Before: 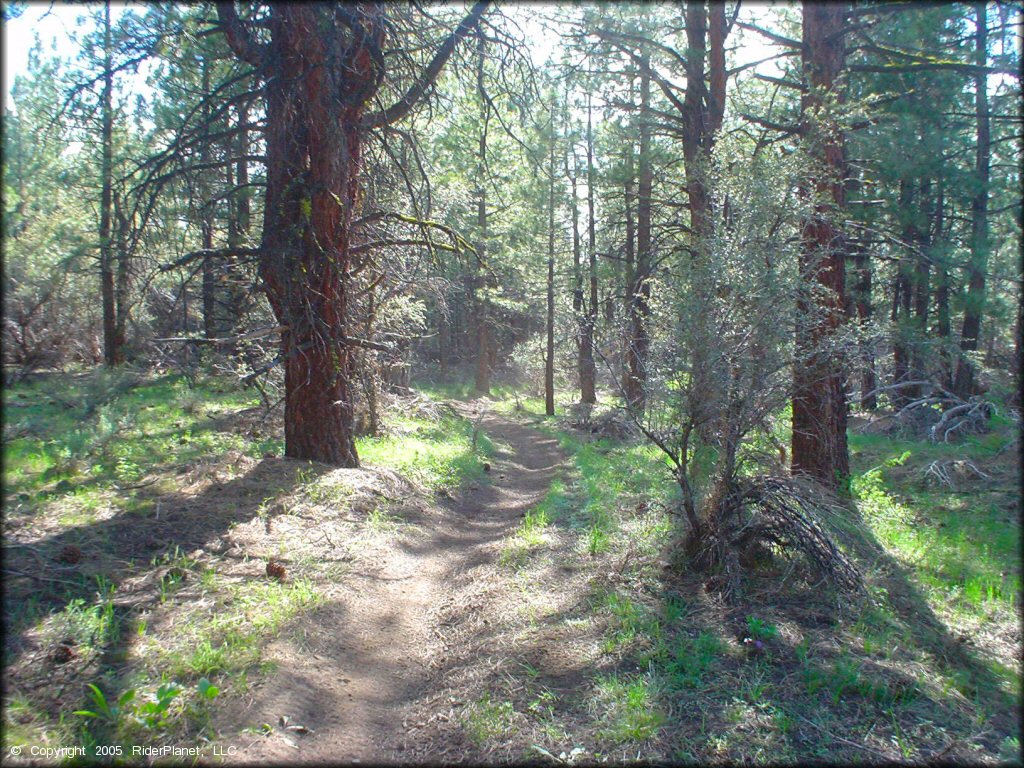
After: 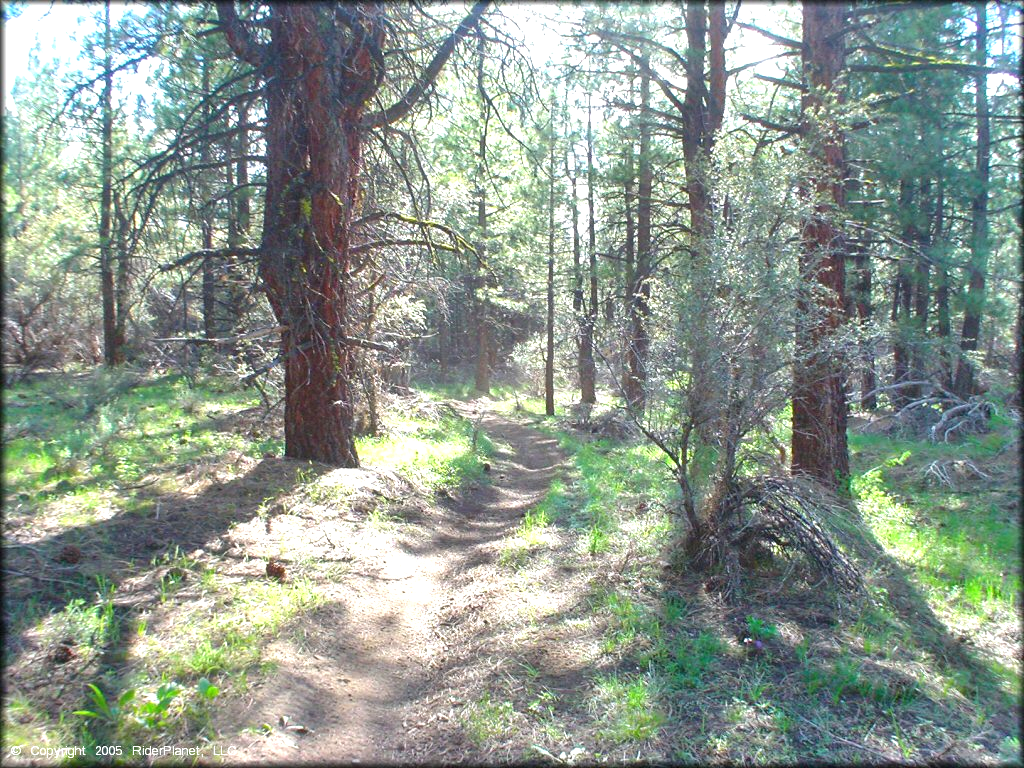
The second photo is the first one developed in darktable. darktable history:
shadows and highlights: white point adjustment 0.992, soften with gaussian
exposure: black level correction 0, exposure 0.691 EV, compensate highlight preservation false
